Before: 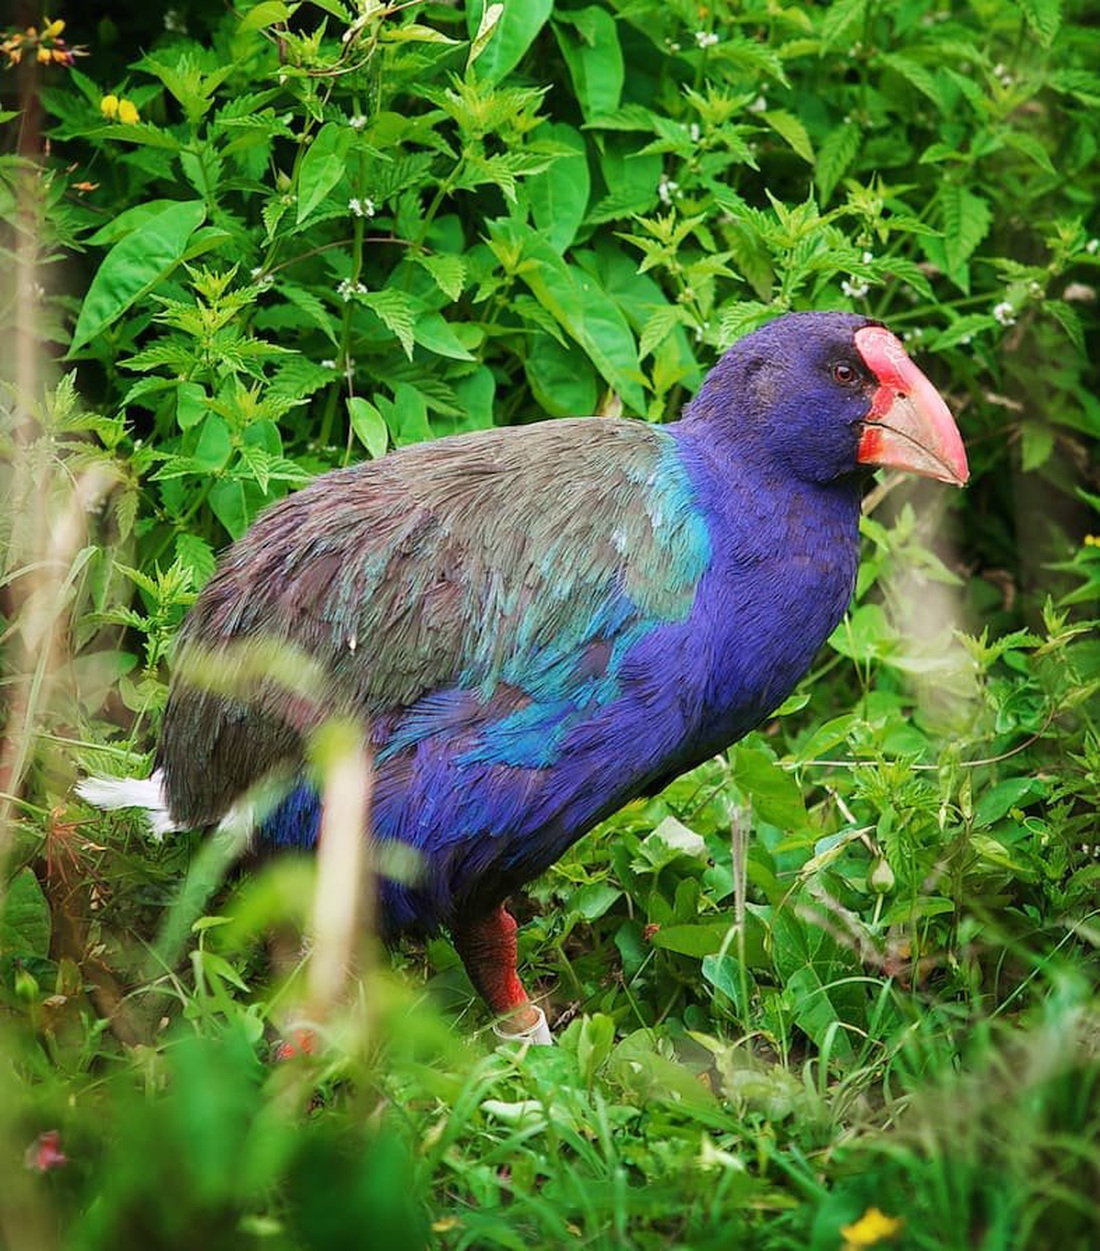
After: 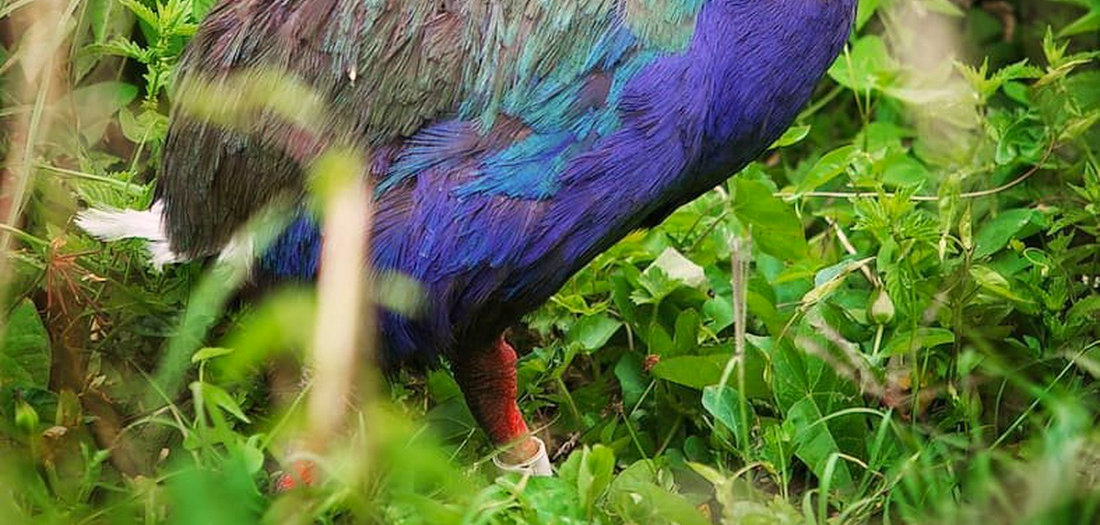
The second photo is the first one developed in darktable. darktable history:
crop: top 45.551%, bottom 12.262%
color correction: highlights a* 3.84, highlights b* 5.07
